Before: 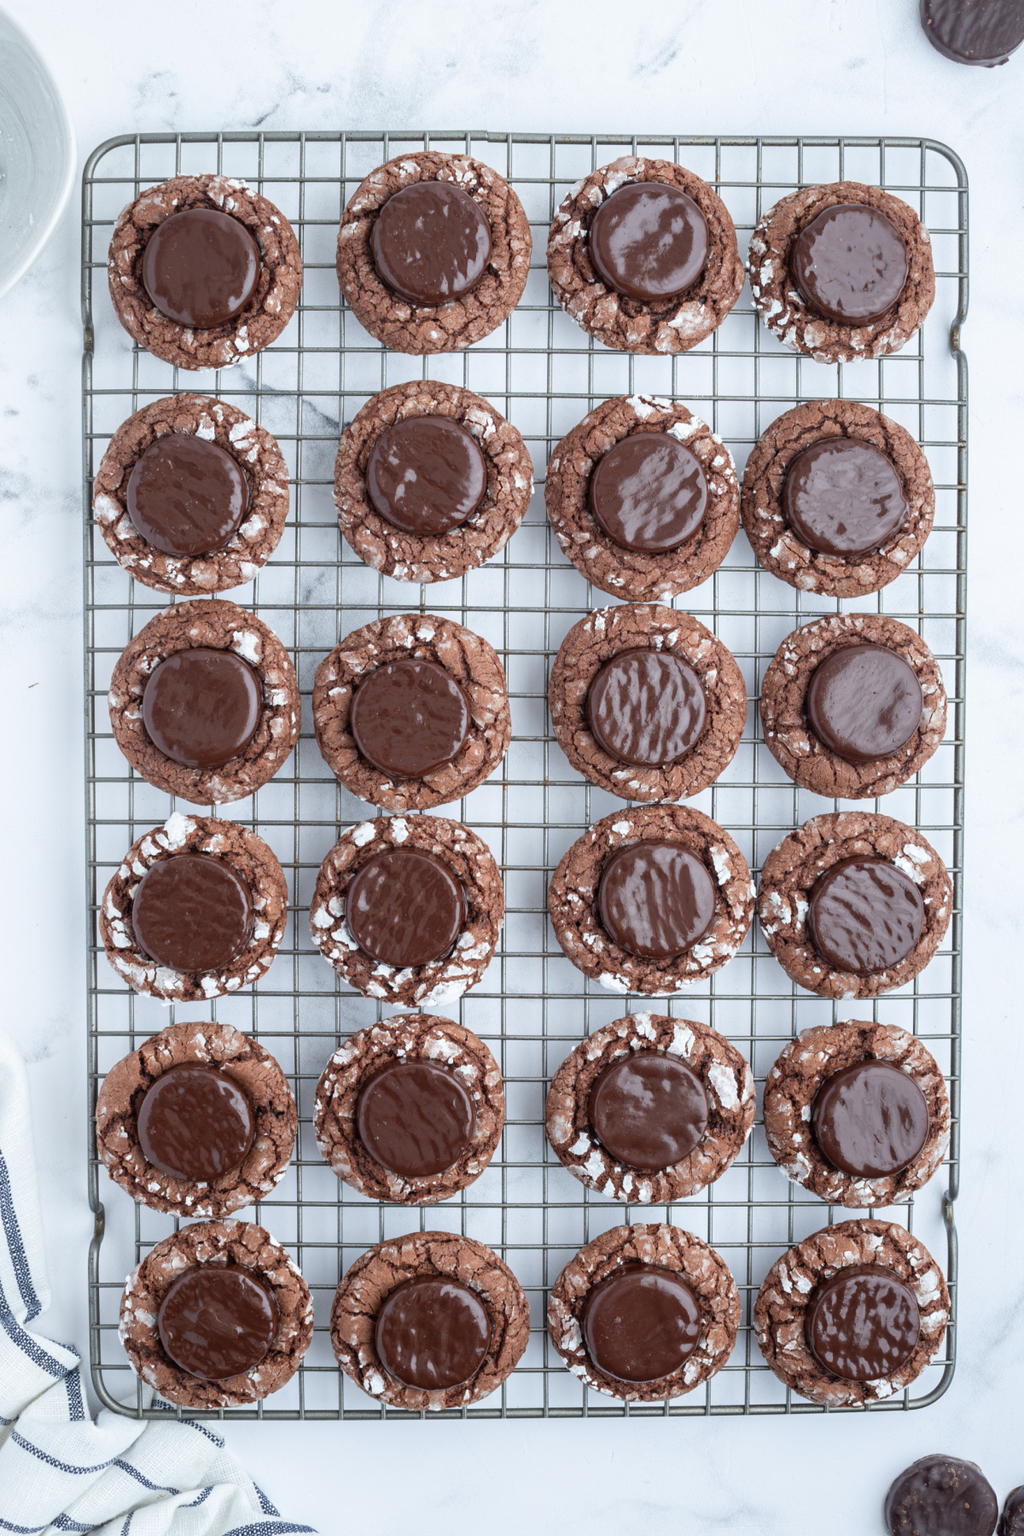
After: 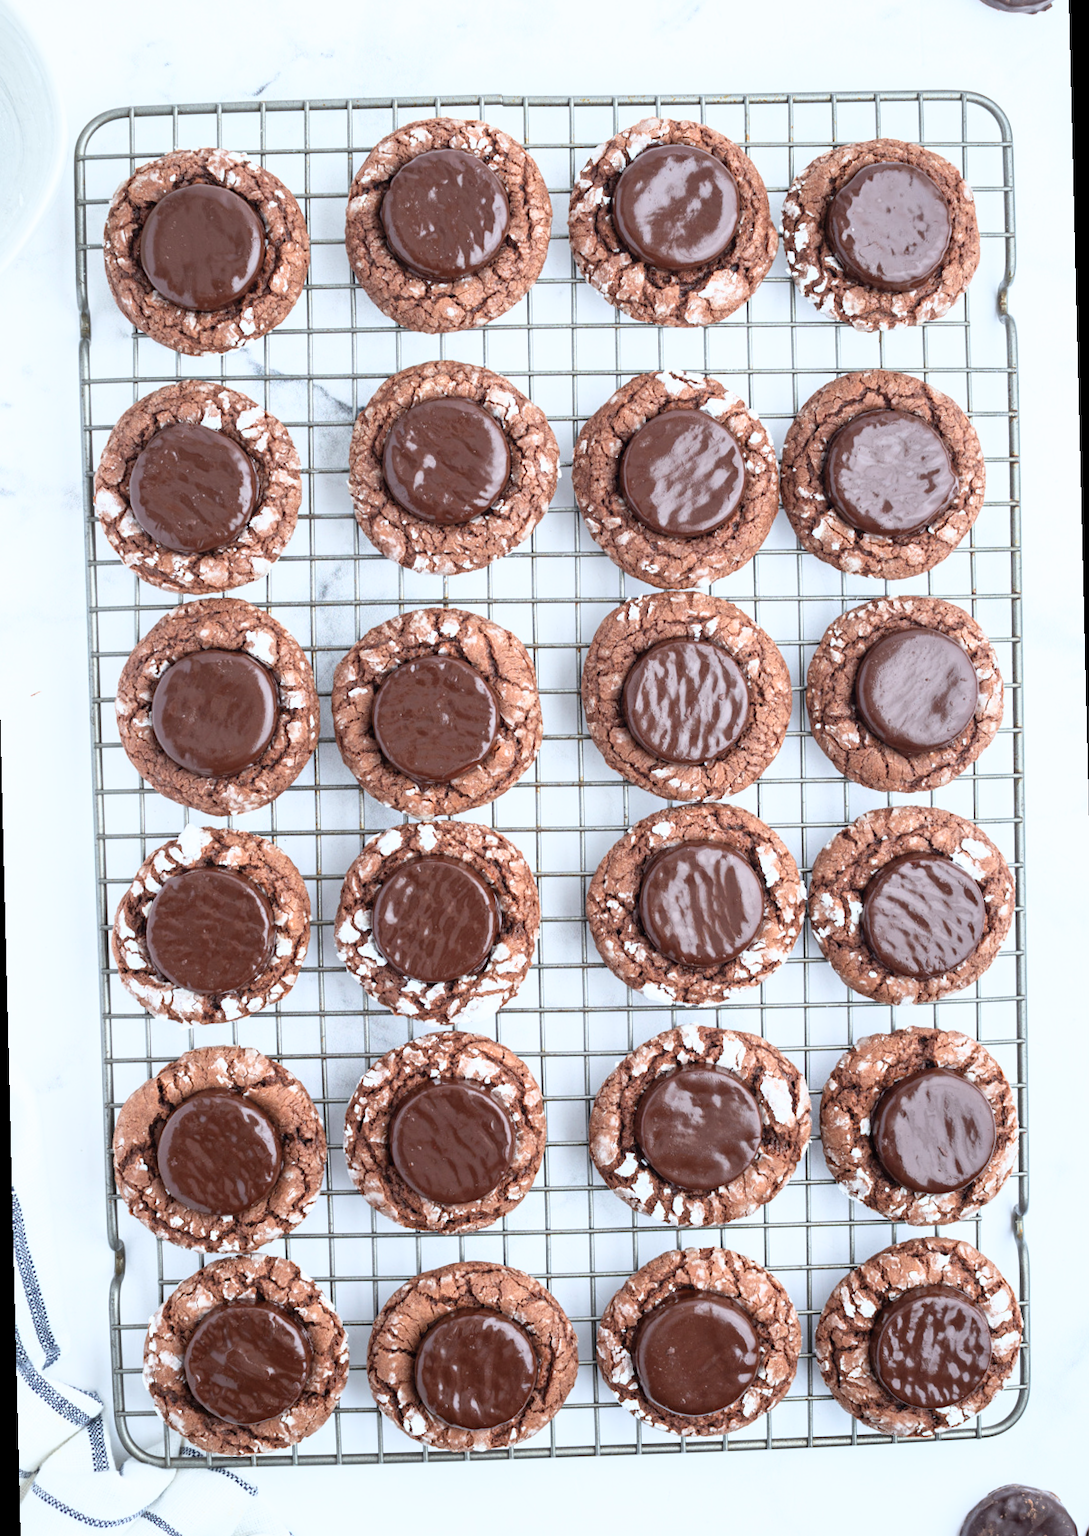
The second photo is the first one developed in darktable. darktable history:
rotate and perspective: rotation -1.42°, crop left 0.016, crop right 0.984, crop top 0.035, crop bottom 0.965
base curve: curves: ch0 [(0, 0) (0.557, 0.834) (1, 1)]
